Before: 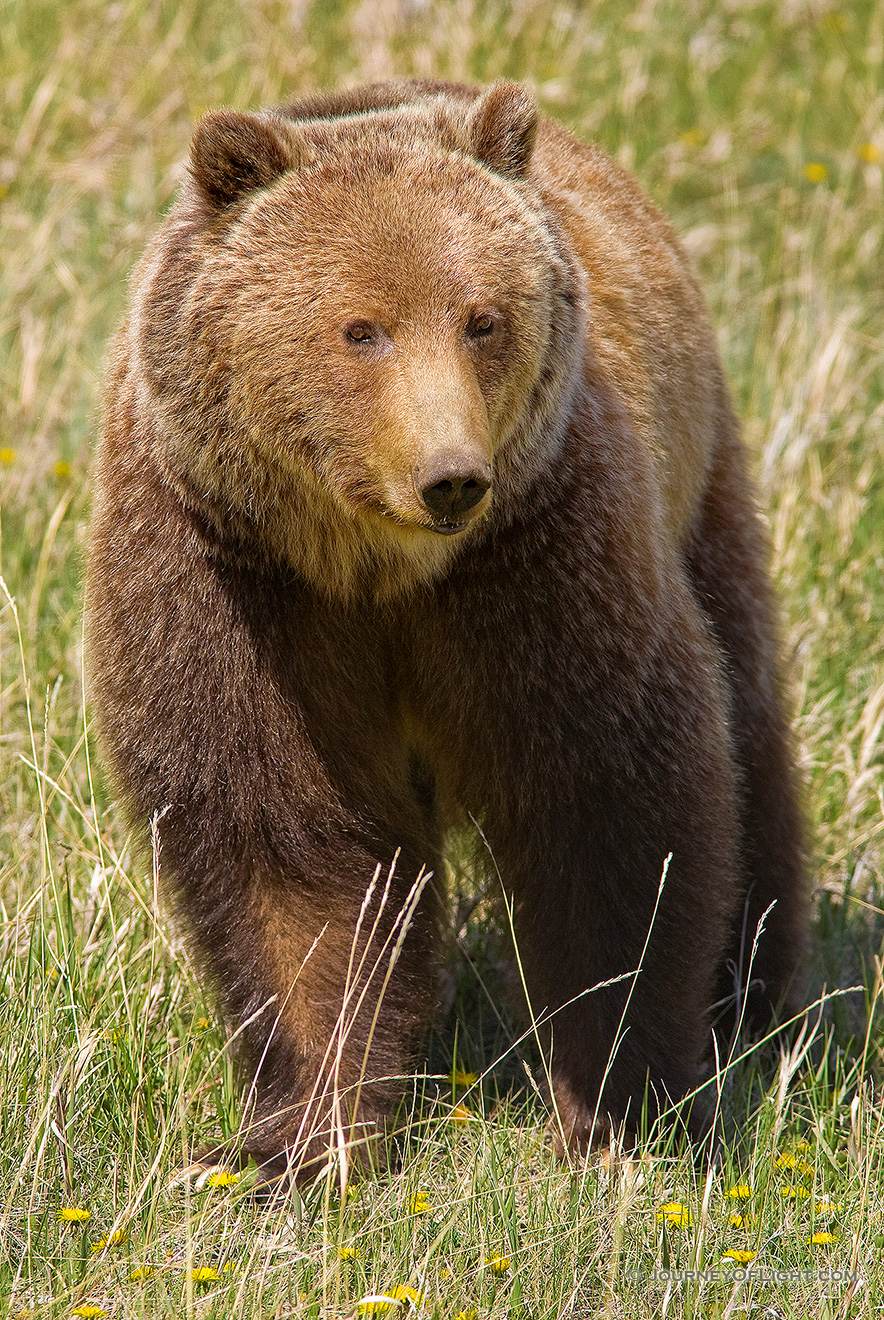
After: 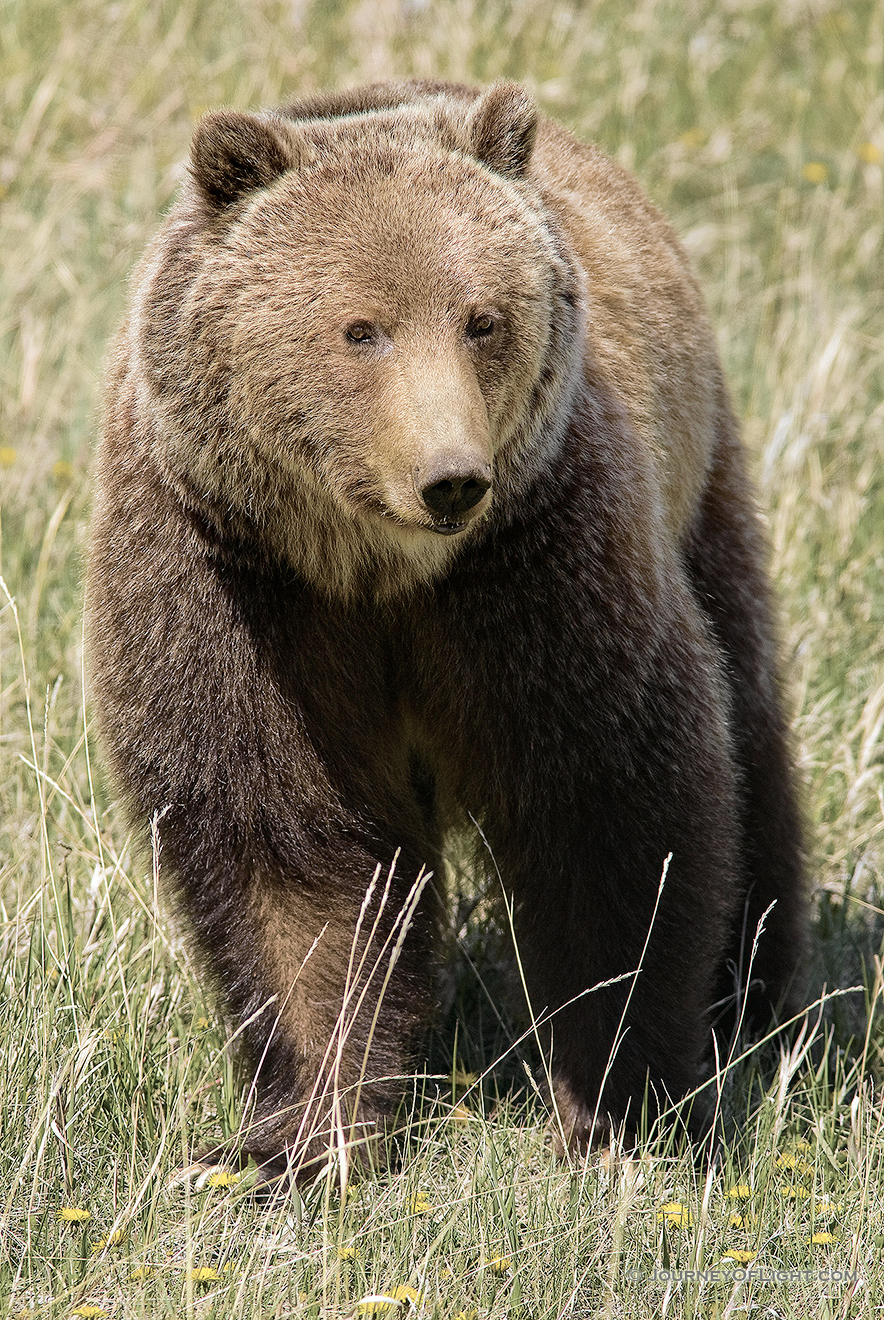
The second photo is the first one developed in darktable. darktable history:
color correction: saturation 0.5
color balance rgb: perceptual saturation grading › global saturation 30%, global vibrance 20%
tone curve: curves: ch0 [(0, 0) (0.081, 0.044) (0.185, 0.145) (0.283, 0.273) (0.405, 0.449) (0.495, 0.554) (0.686, 0.743) (0.826, 0.853) (0.978, 0.988)]; ch1 [(0, 0) (0.147, 0.166) (0.321, 0.362) (0.371, 0.402) (0.423, 0.426) (0.479, 0.472) (0.505, 0.497) (0.521, 0.506) (0.551, 0.546) (0.586, 0.571) (0.625, 0.638) (0.68, 0.715) (1, 1)]; ch2 [(0, 0) (0.346, 0.378) (0.404, 0.427) (0.502, 0.498) (0.531, 0.517) (0.547, 0.526) (0.582, 0.571) (0.629, 0.626) (0.717, 0.678) (1, 1)], color space Lab, independent channels, preserve colors none
